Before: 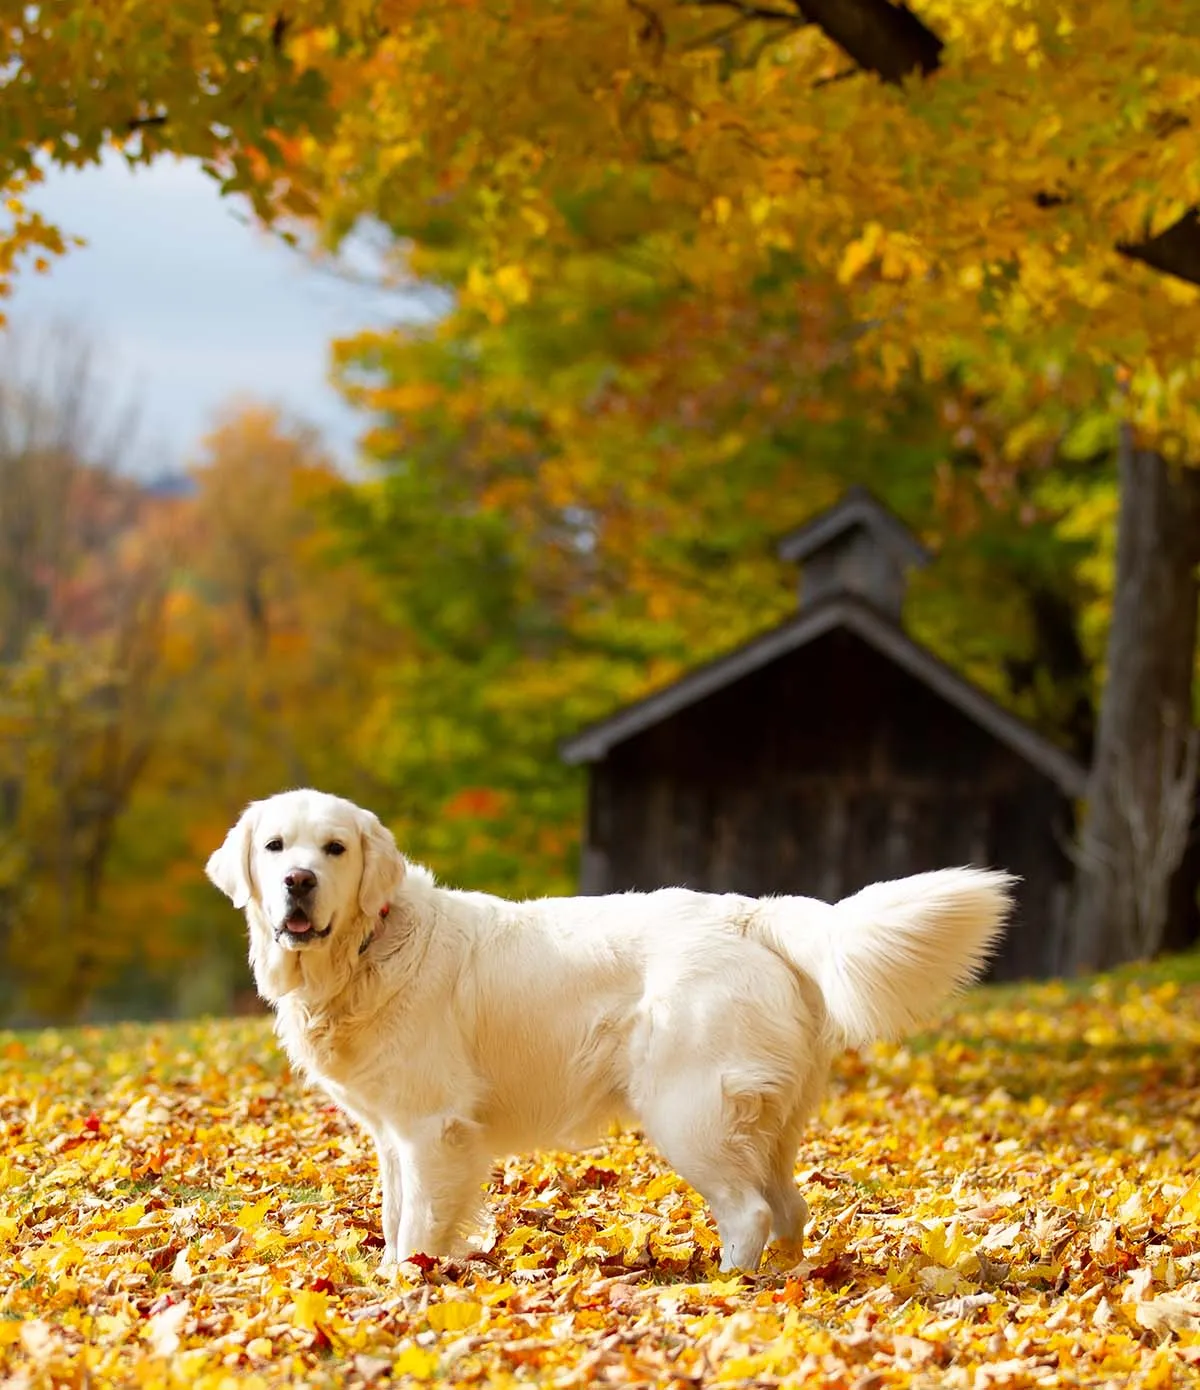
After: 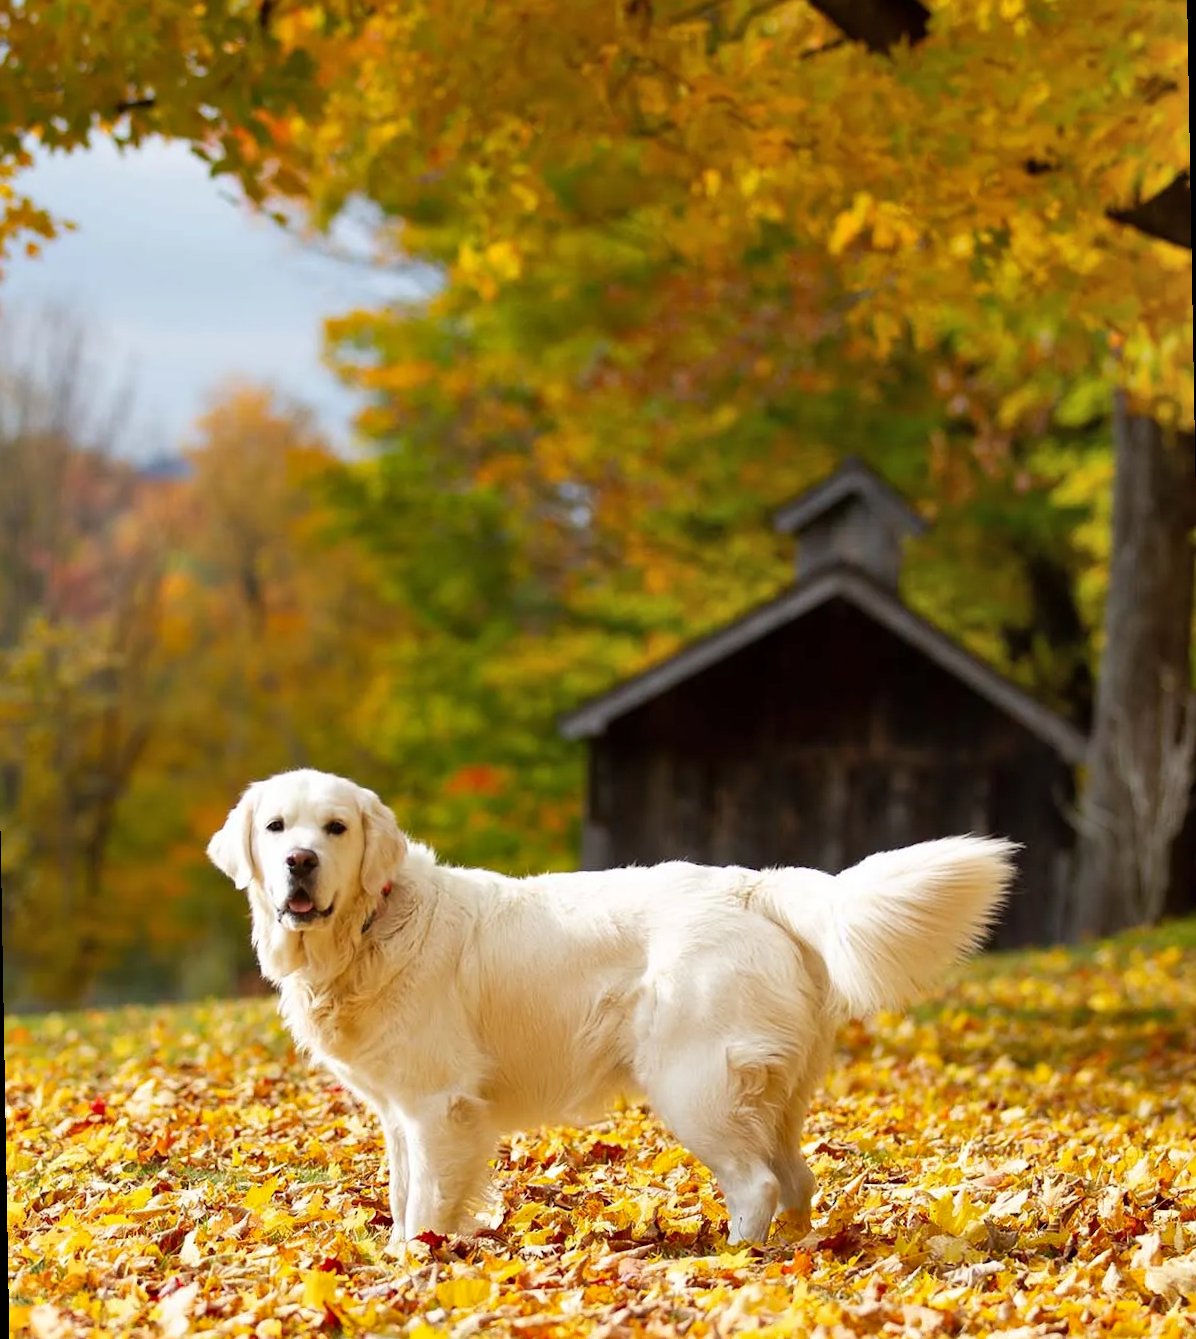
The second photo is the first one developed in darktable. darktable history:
tone equalizer: on, module defaults
shadows and highlights: shadows 37.27, highlights -28.18, soften with gaussian
rotate and perspective: rotation -1°, crop left 0.011, crop right 0.989, crop top 0.025, crop bottom 0.975
